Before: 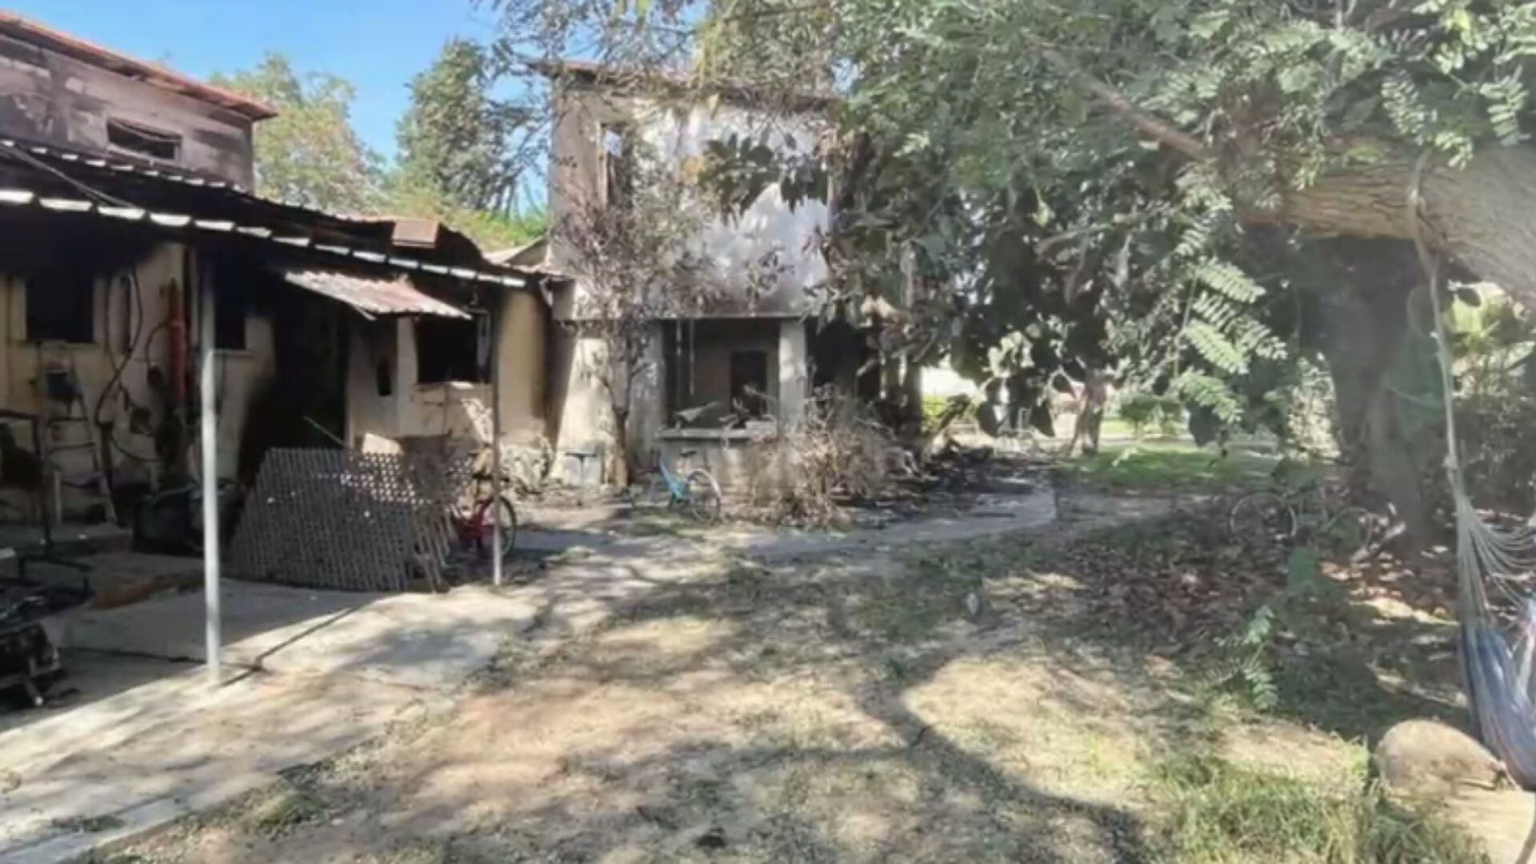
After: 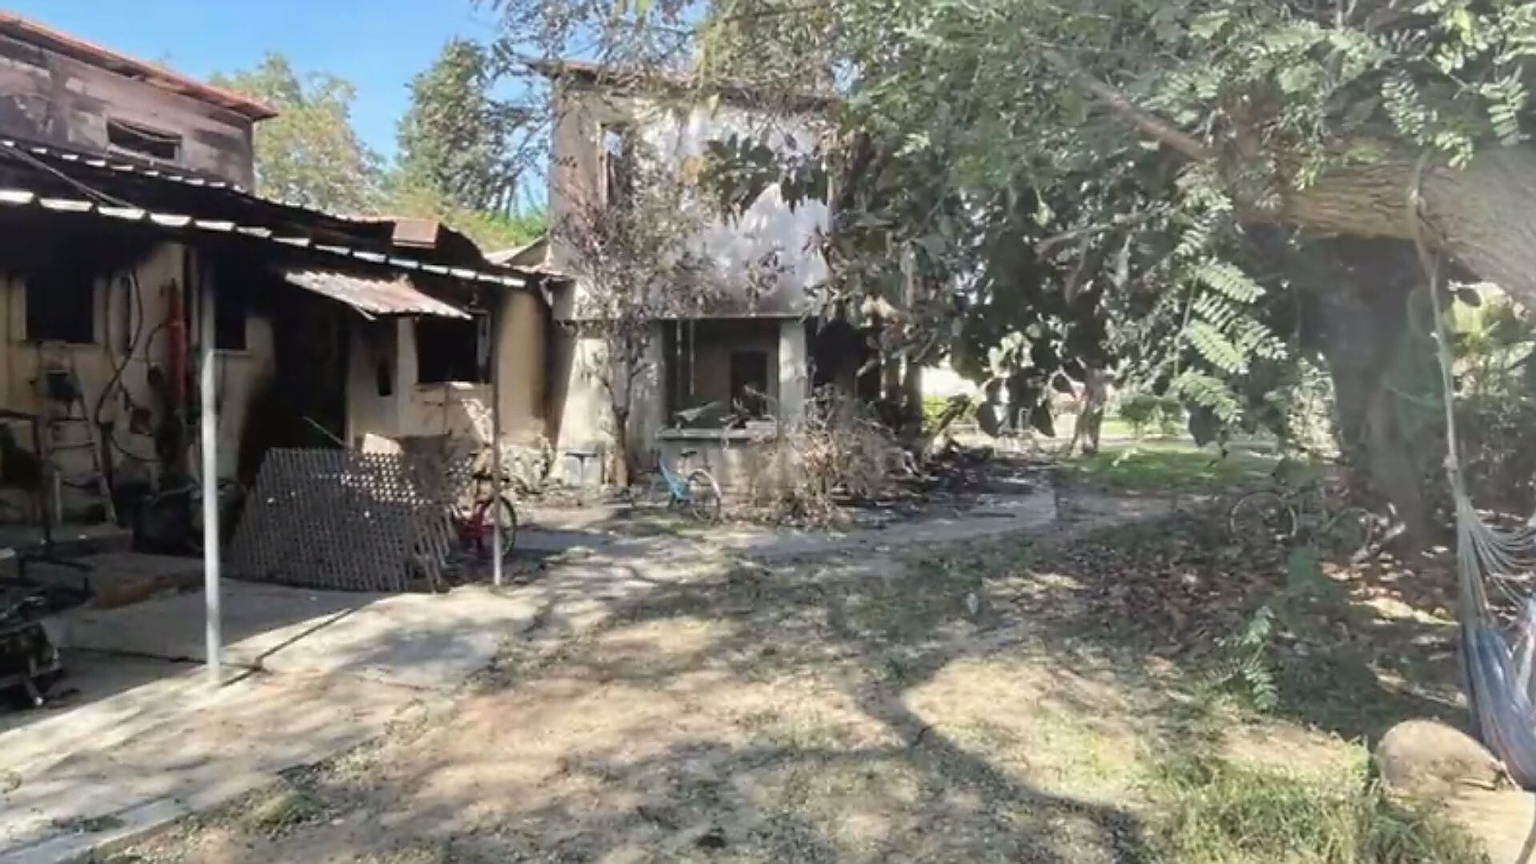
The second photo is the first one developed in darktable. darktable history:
sharpen: radius 1.421, amount 1.264, threshold 0.725
